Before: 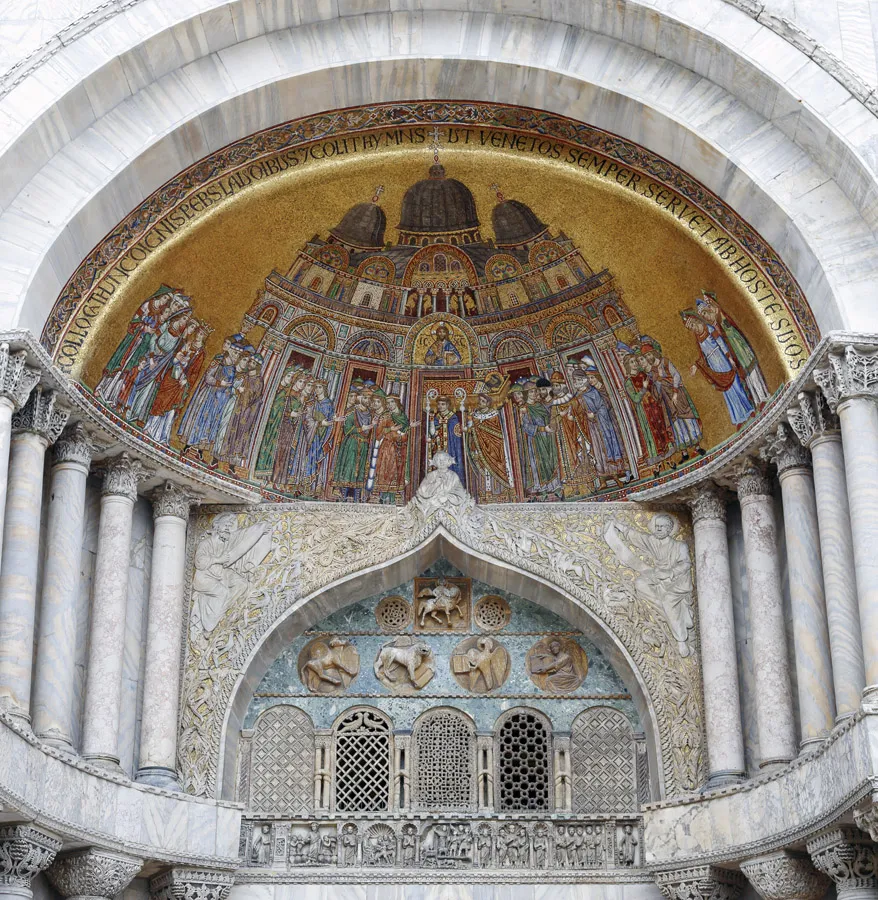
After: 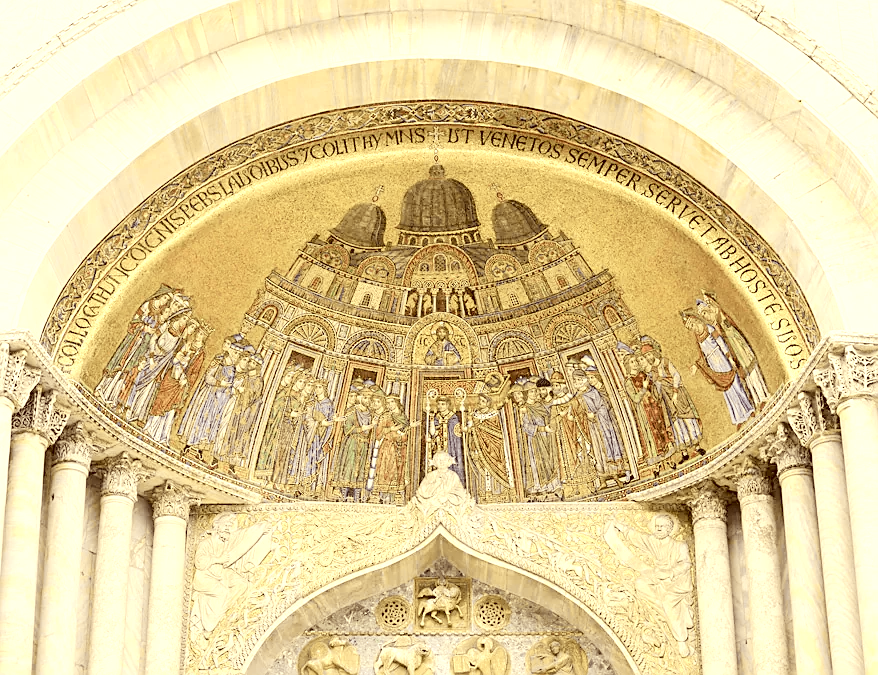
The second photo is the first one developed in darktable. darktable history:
crop: bottom 24.987%
contrast brightness saturation: brightness 0.184, saturation -0.487
exposure: exposure 1.139 EV, compensate highlight preservation false
tone curve: curves: ch0 [(0.017, 0) (0.122, 0.046) (0.295, 0.297) (0.449, 0.505) (0.559, 0.629) (0.729, 0.796) (0.879, 0.898) (1, 0.97)]; ch1 [(0, 0) (0.393, 0.4) (0.447, 0.447) (0.485, 0.497) (0.522, 0.503) (0.539, 0.52) (0.606, 0.6) (0.696, 0.679) (1, 1)]; ch2 [(0, 0) (0.369, 0.388) (0.449, 0.431) (0.499, 0.501) (0.516, 0.536) (0.604, 0.599) (0.741, 0.763) (1, 1)], color space Lab, independent channels
sharpen: on, module defaults
color correction: highlights a* 1.17, highlights b* 24.78, shadows a* 15.45, shadows b* 24.13
